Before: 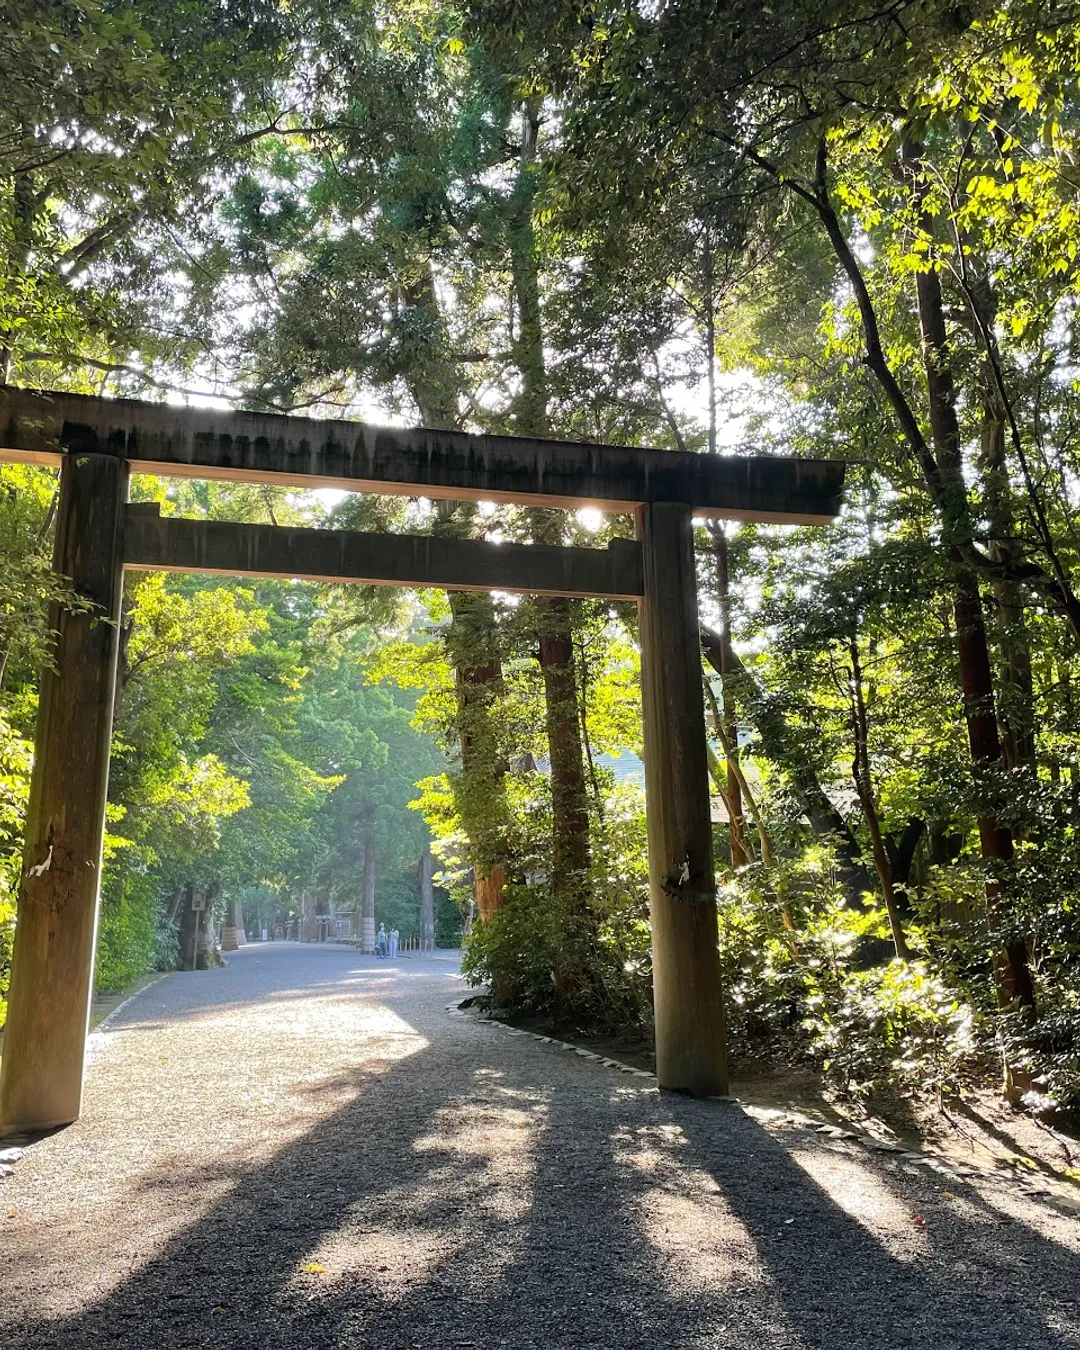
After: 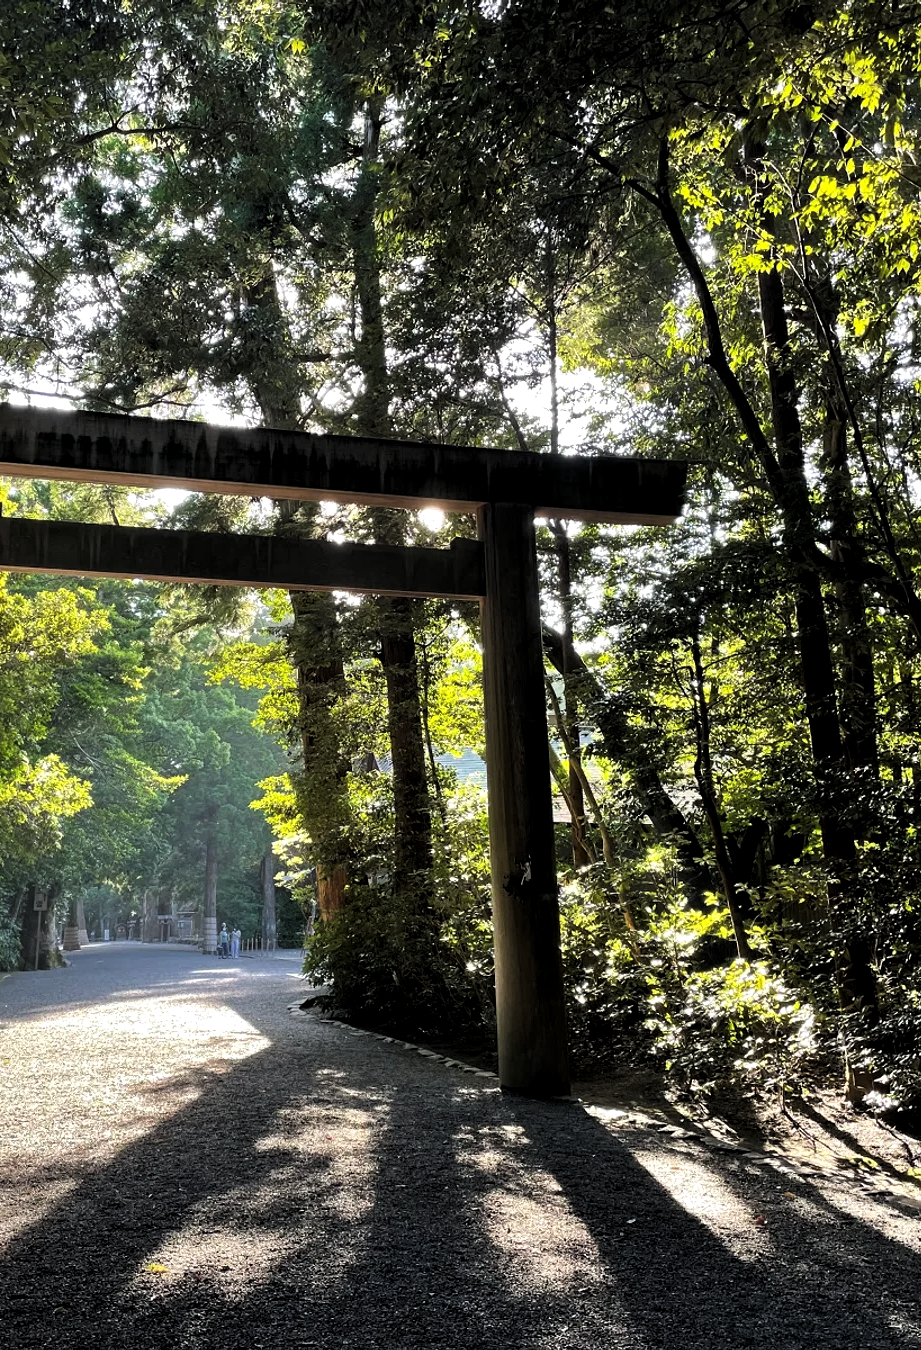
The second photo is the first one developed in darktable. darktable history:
levels: levels [0.101, 0.578, 0.953]
crop and rotate: left 14.633%
